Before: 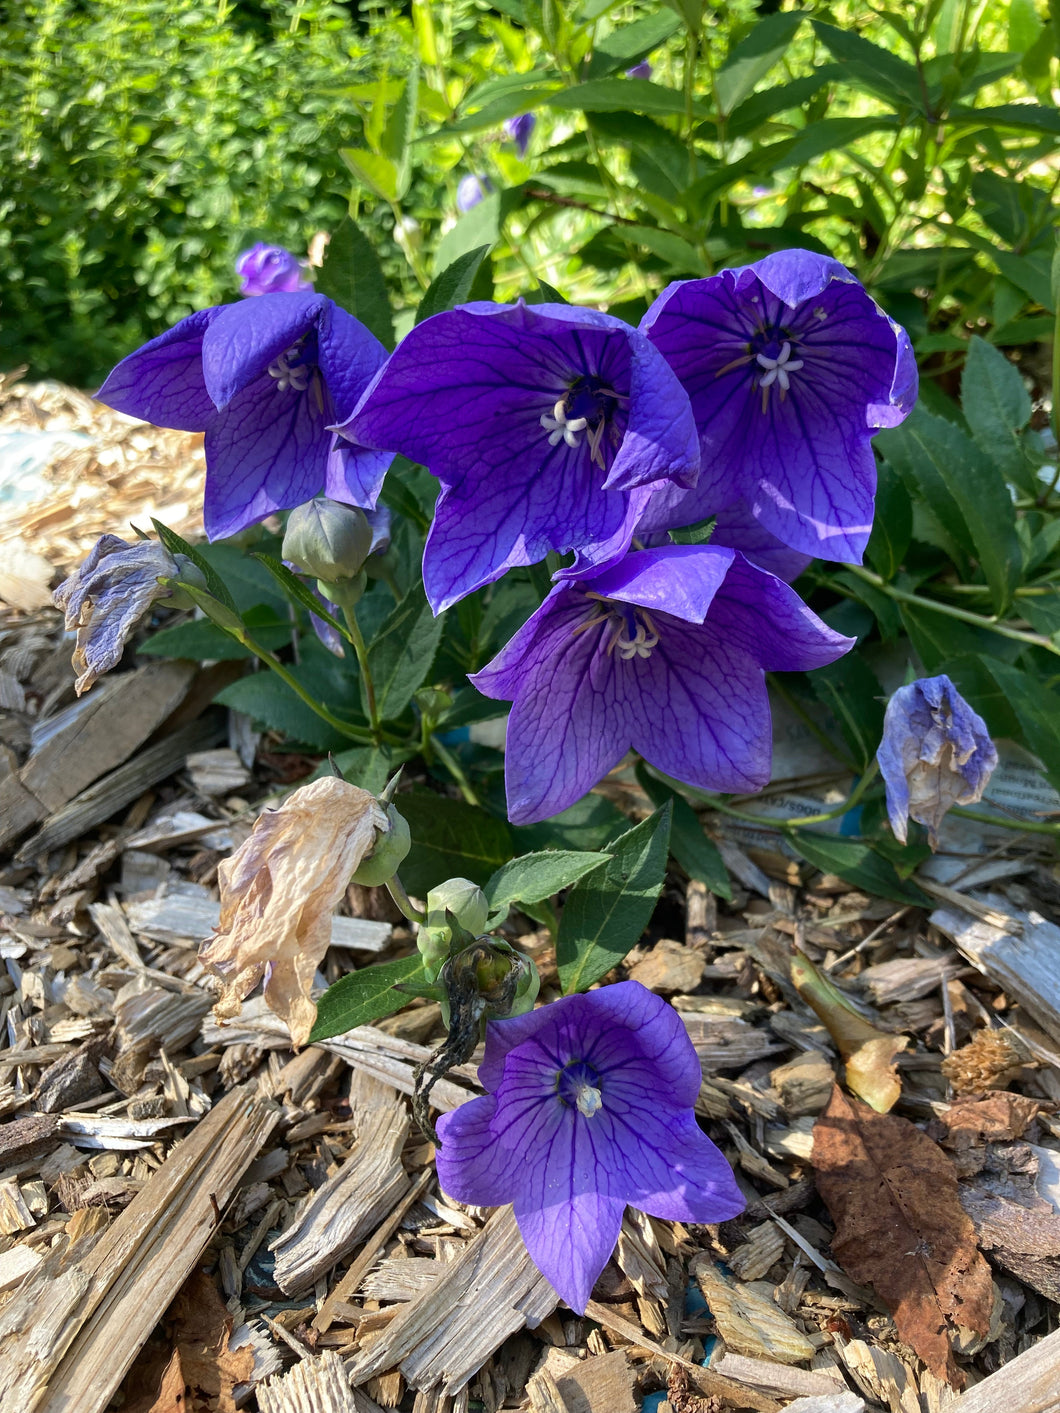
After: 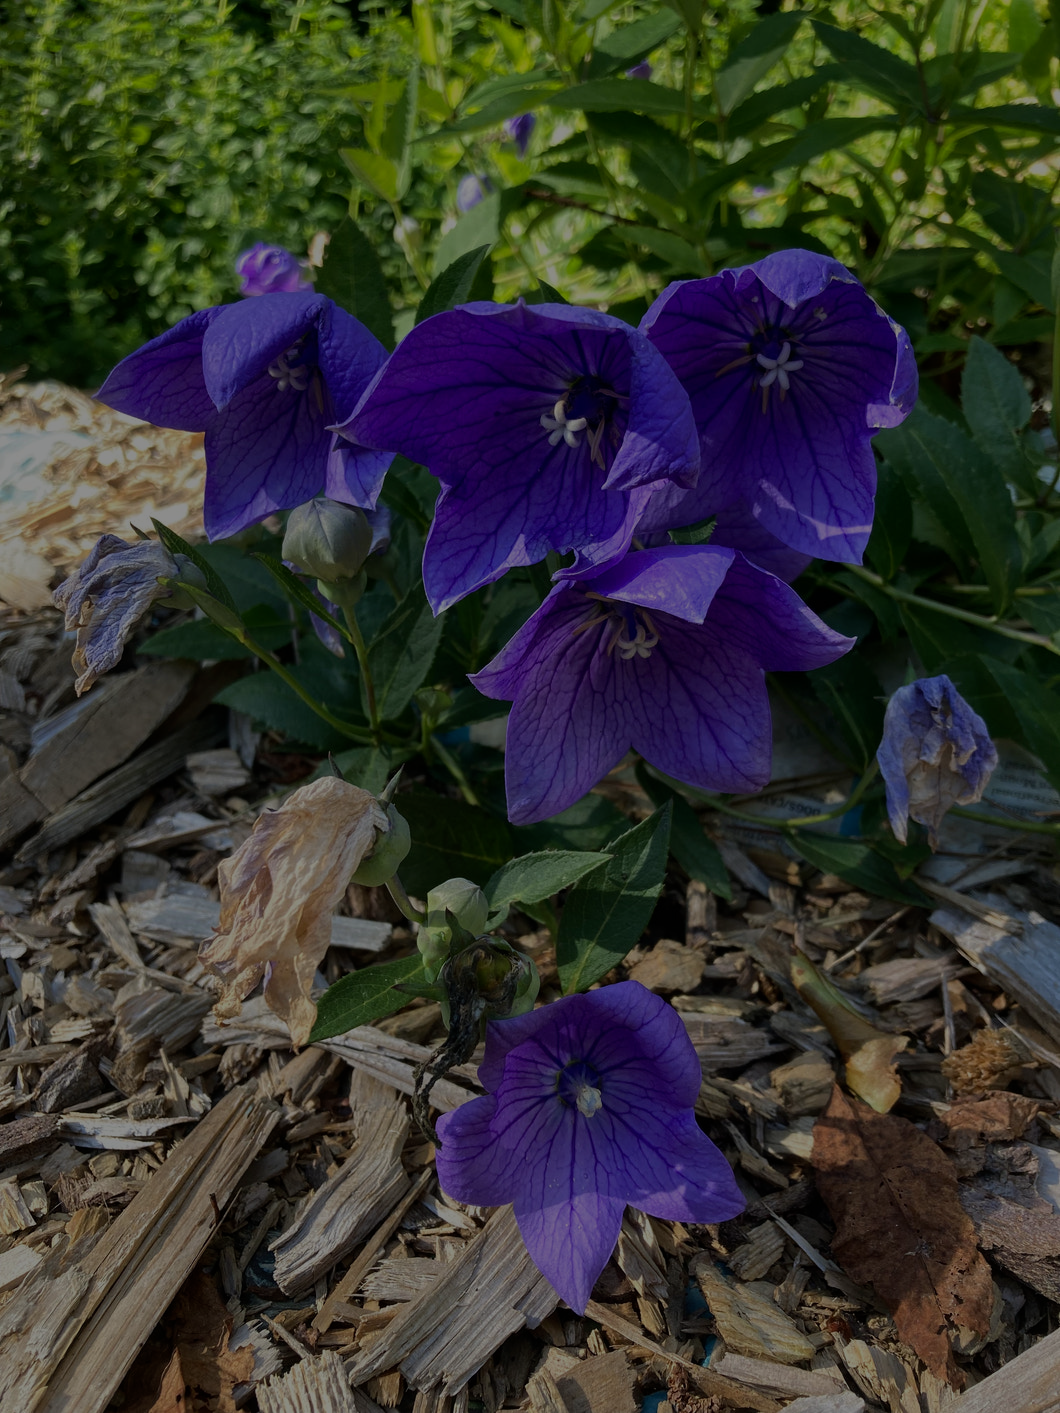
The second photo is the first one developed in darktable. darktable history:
exposure: exposure -1.932 EV, compensate highlight preservation false
